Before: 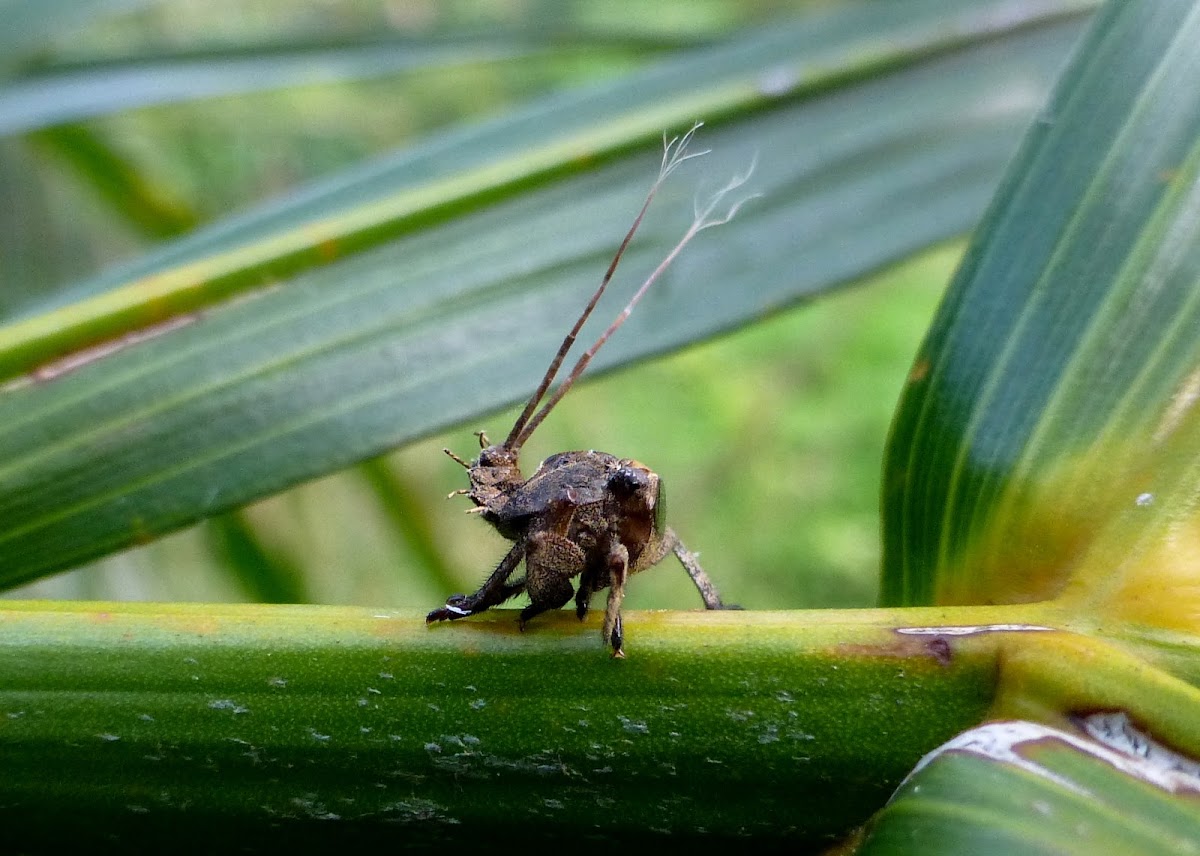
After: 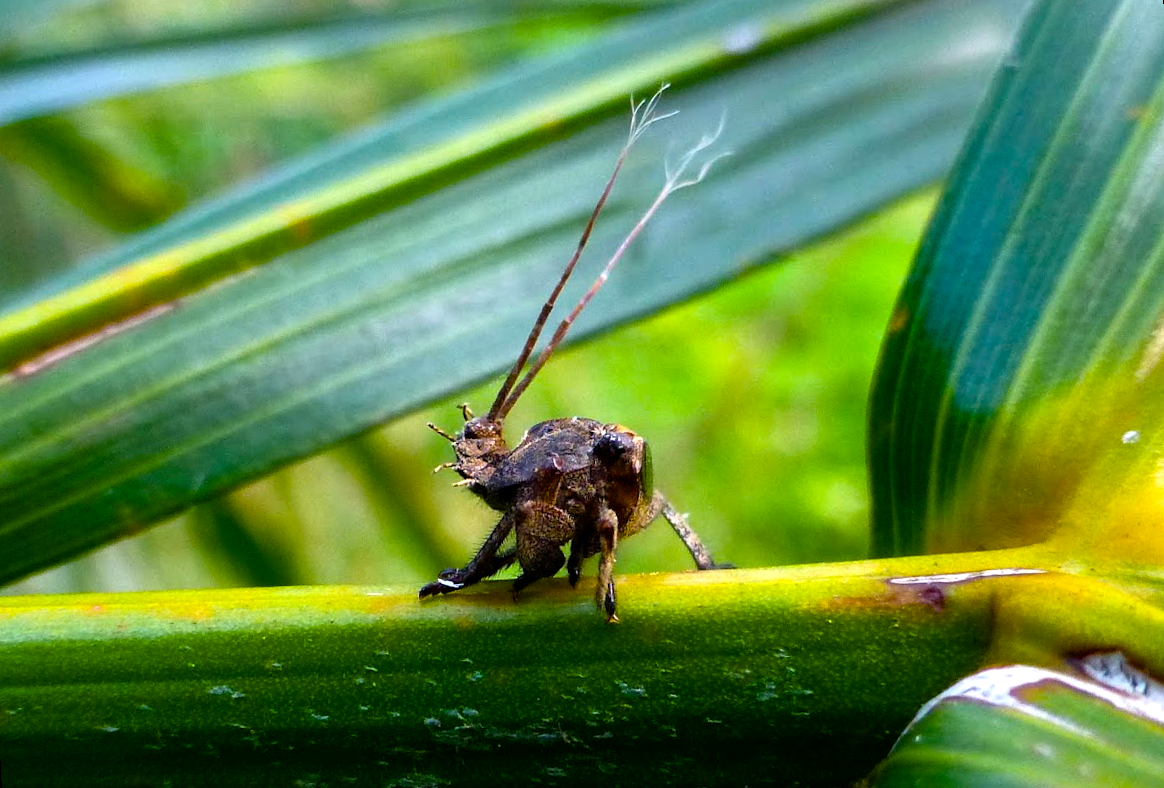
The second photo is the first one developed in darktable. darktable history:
color balance rgb: linear chroma grading › global chroma 9%, perceptual saturation grading › global saturation 36%, perceptual saturation grading › shadows 35%, perceptual brilliance grading › global brilliance 15%, perceptual brilliance grading › shadows -35%, global vibrance 15%
rotate and perspective: rotation -3°, crop left 0.031, crop right 0.968, crop top 0.07, crop bottom 0.93
